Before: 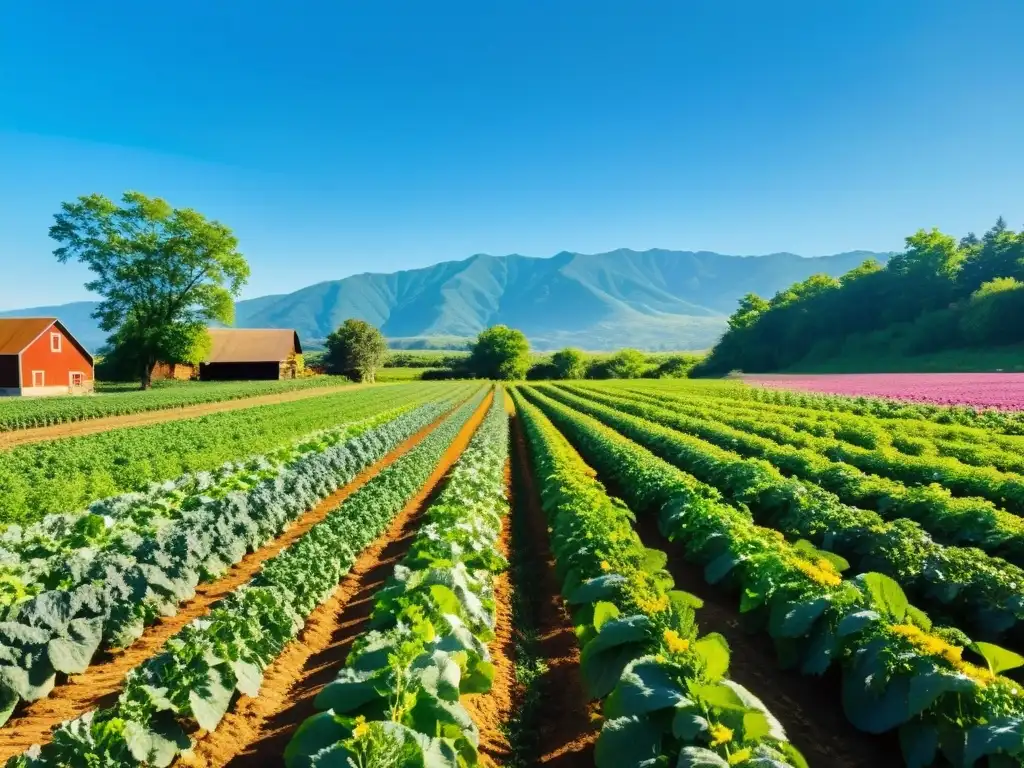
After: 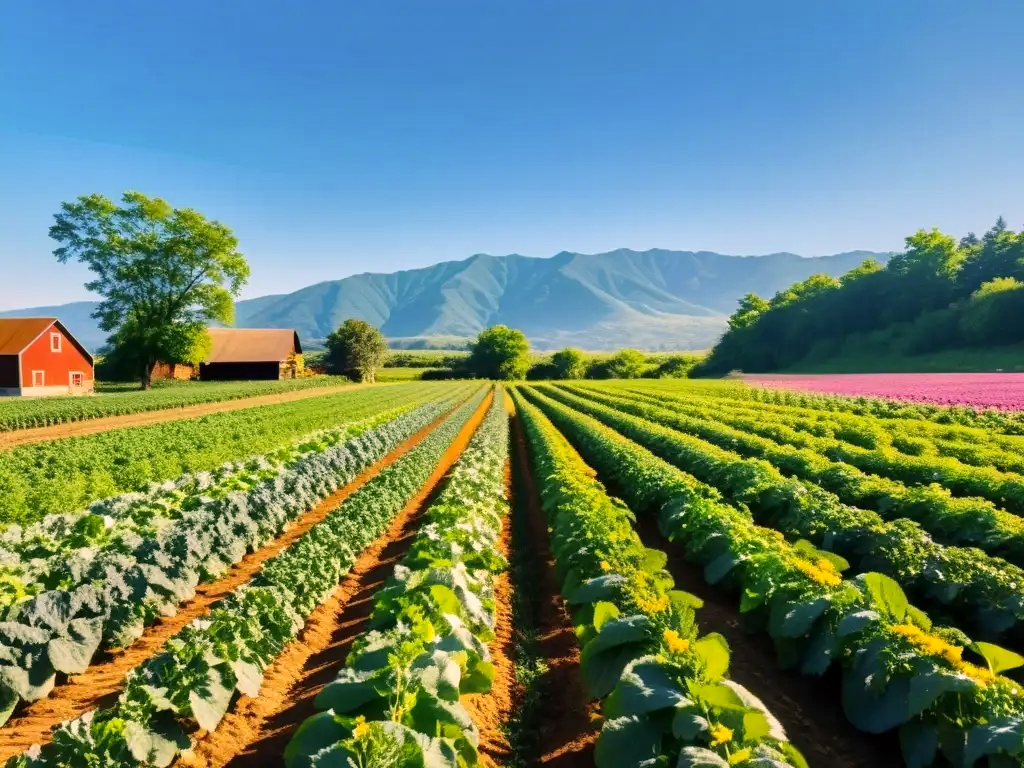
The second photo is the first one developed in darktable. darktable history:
local contrast: mode bilateral grid, contrast 20, coarseness 50, detail 119%, midtone range 0.2
color correction: highlights a* 12.41, highlights b* 5.4
